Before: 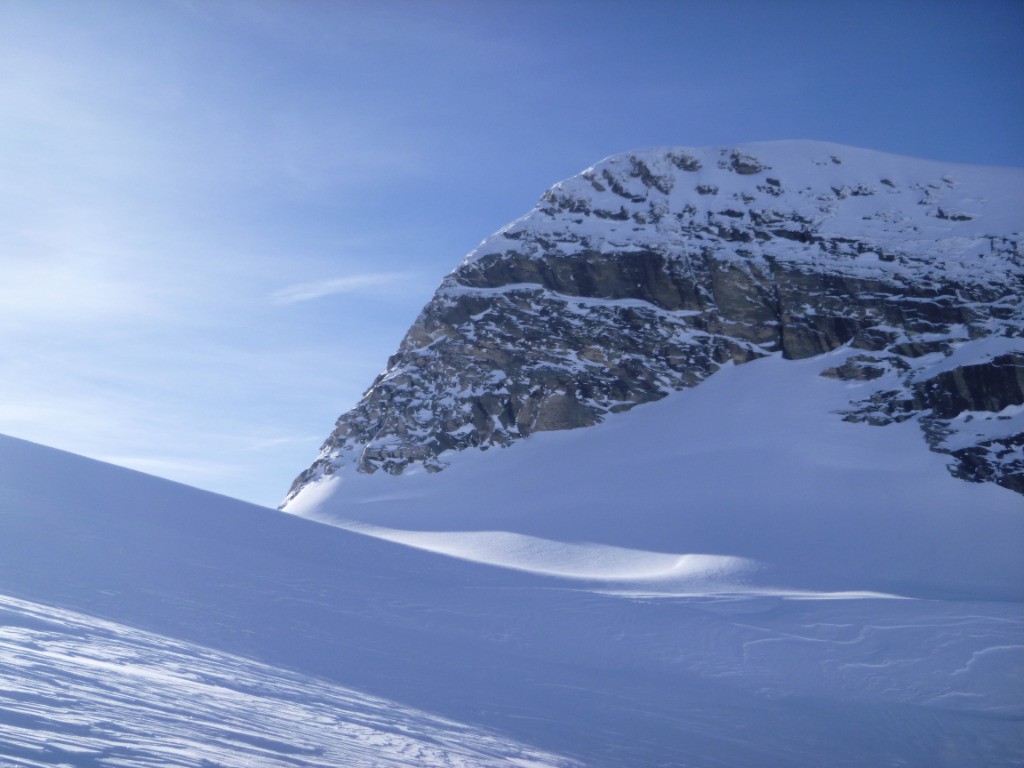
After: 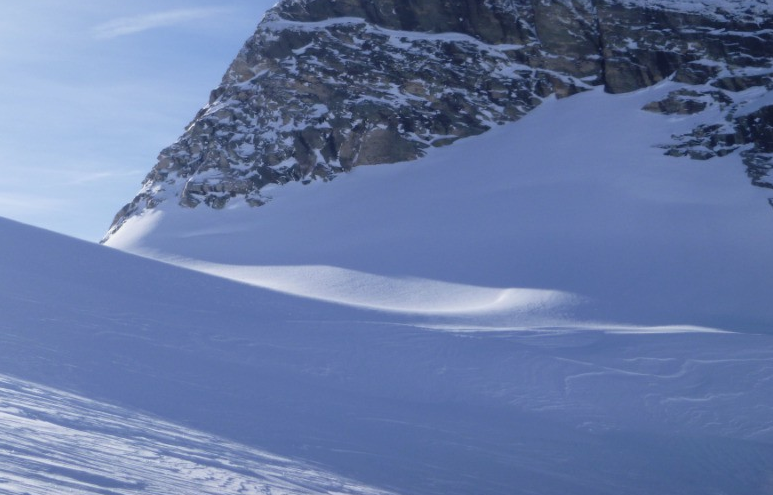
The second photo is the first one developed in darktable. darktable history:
exposure: exposure -0.153 EV, compensate highlight preservation false
crop and rotate: left 17.423%, top 34.643%, right 7.082%, bottom 0.821%
